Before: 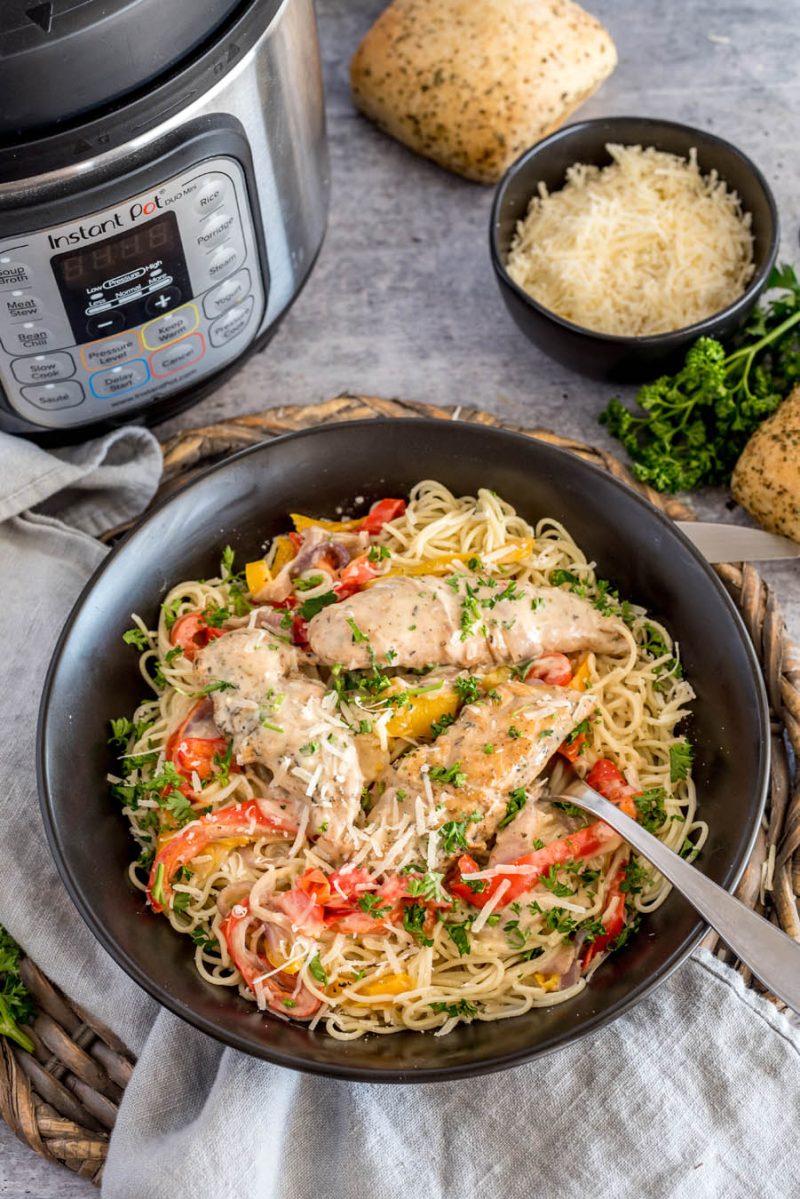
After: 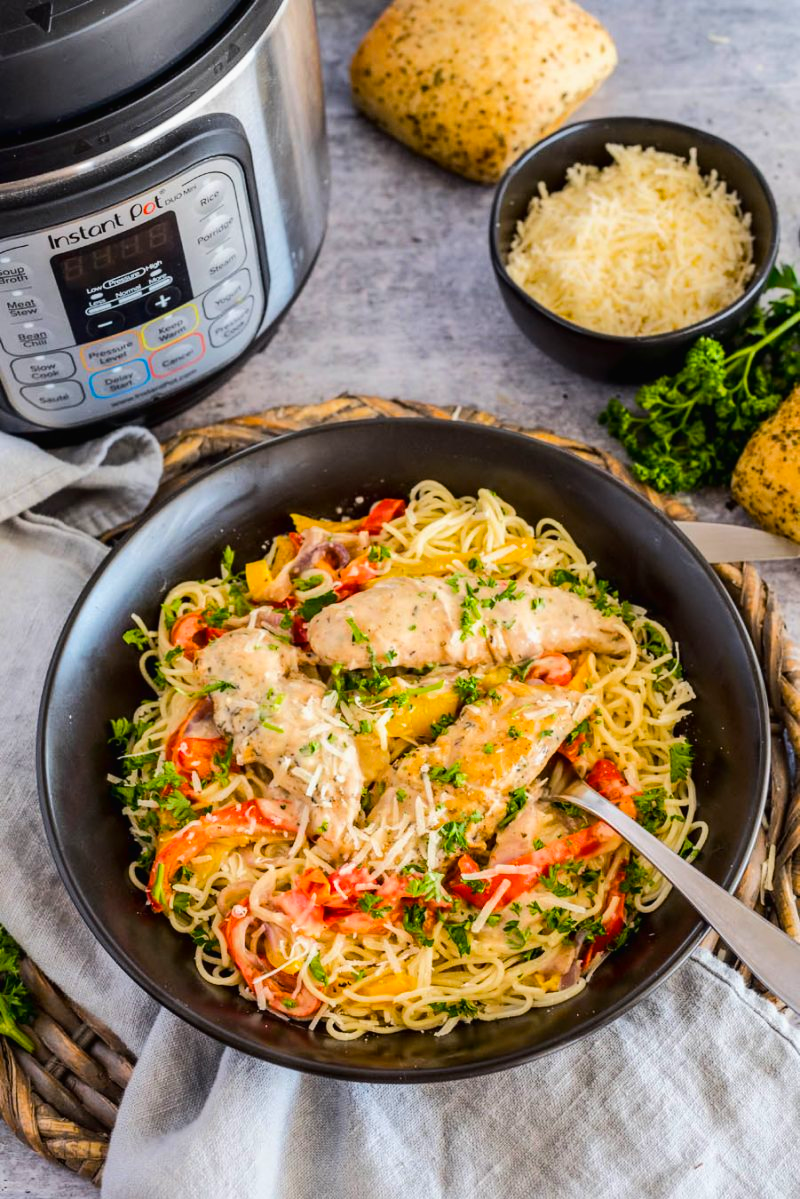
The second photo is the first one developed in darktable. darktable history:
tone curve: curves: ch0 [(0, 0.01) (0.037, 0.032) (0.131, 0.108) (0.275, 0.256) (0.483, 0.512) (0.61, 0.665) (0.696, 0.742) (0.792, 0.819) (0.911, 0.925) (0.997, 0.995)]; ch1 [(0, 0) (0.308, 0.29) (0.425, 0.411) (0.492, 0.488) (0.505, 0.503) (0.527, 0.531) (0.568, 0.594) (0.683, 0.702) (0.746, 0.77) (1, 1)]; ch2 [(0, 0) (0.246, 0.233) (0.36, 0.352) (0.415, 0.415) (0.485, 0.487) (0.502, 0.504) (0.525, 0.523) (0.539, 0.553) (0.587, 0.594) (0.636, 0.652) (0.711, 0.729) (0.845, 0.855) (0.998, 0.977)], color space Lab, linked channels, preserve colors none
color balance rgb: perceptual saturation grading › global saturation 33.999%, perceptual brilliance grading › global brilliance 1.953%, perceptual brilliance grading › highlights -3.95%
